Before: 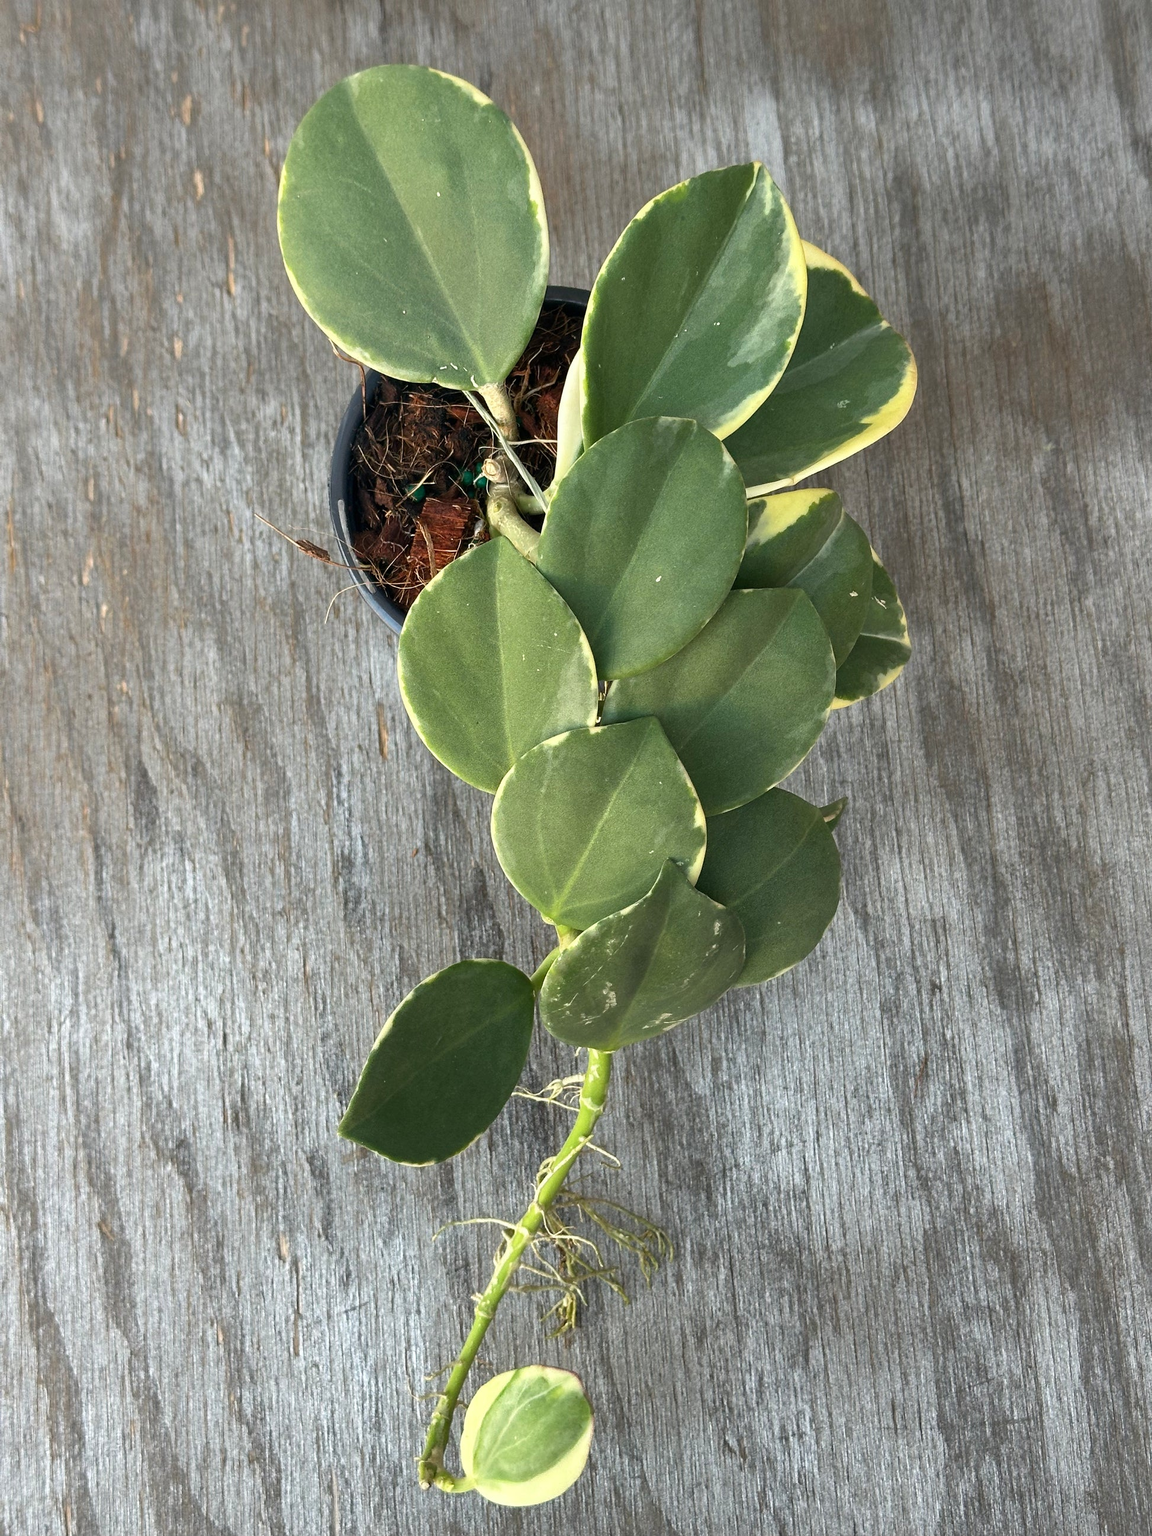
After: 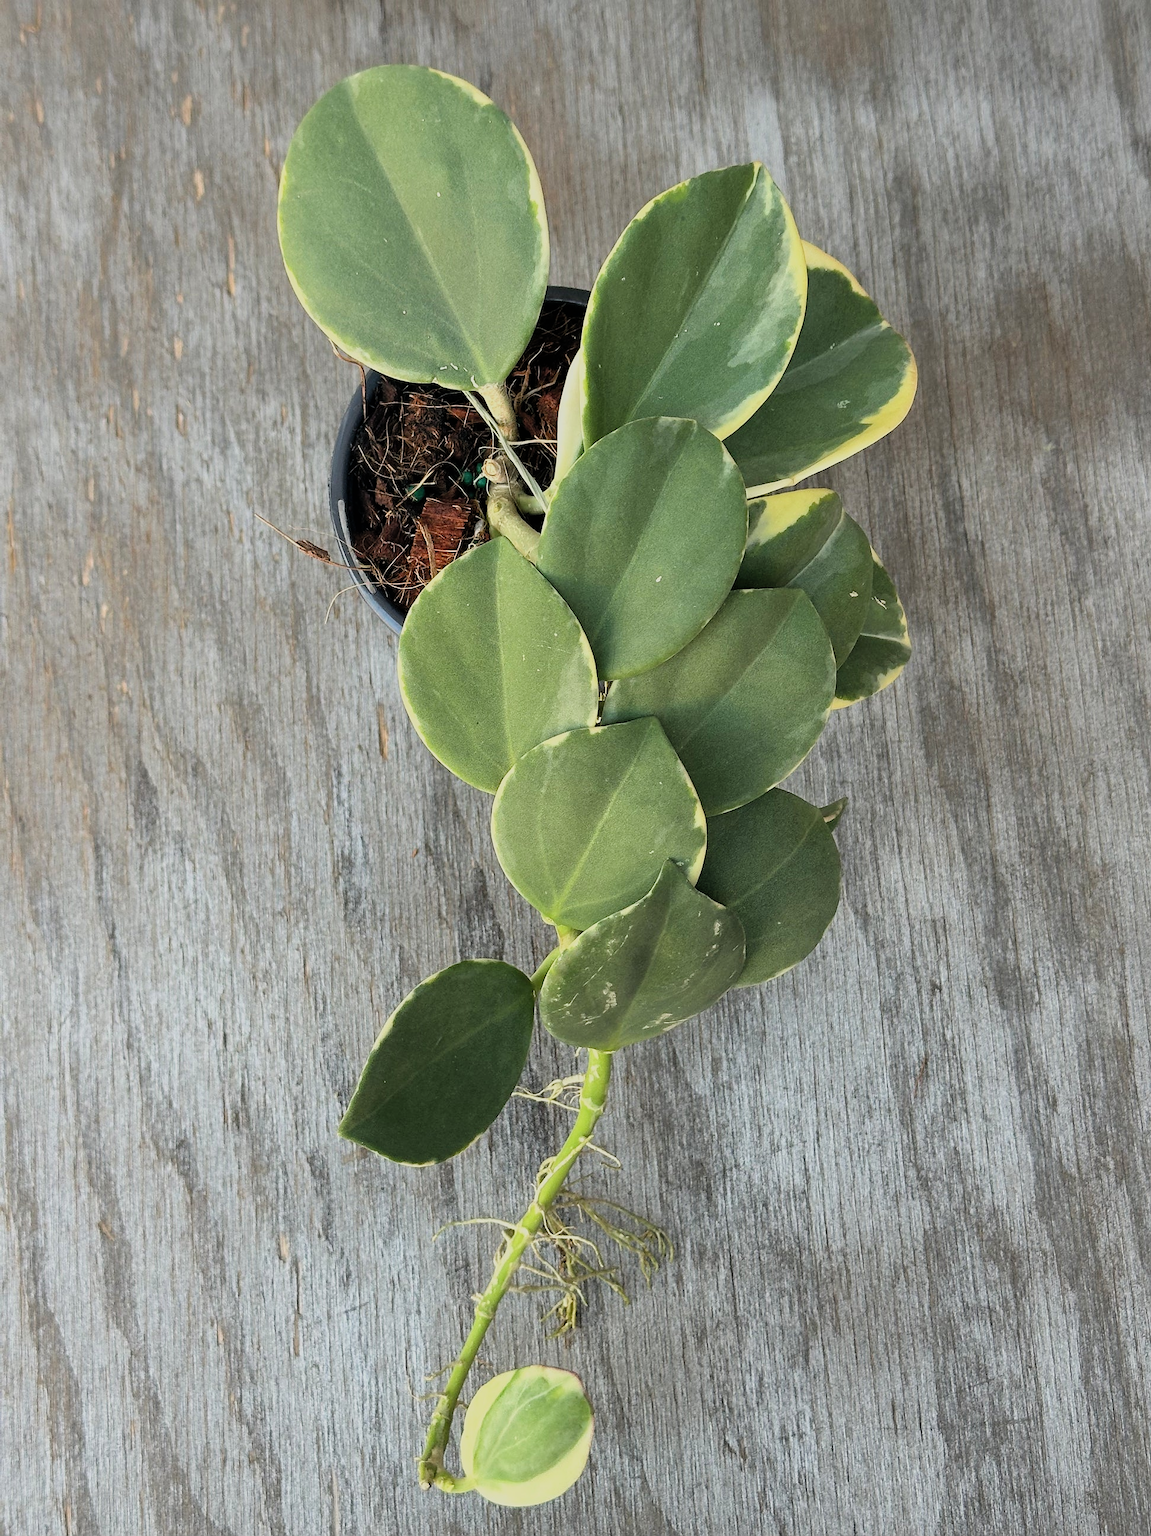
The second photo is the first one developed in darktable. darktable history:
contrast brightness saturation: contrast 0.046, brightness 0.057, saturation 0.007
sharpen: radius 1.018
filmic rgb: black relative exposure -7.65 EV, white relative exposure 4.56 EV, hardness 3.61, color science v6 (2022)
